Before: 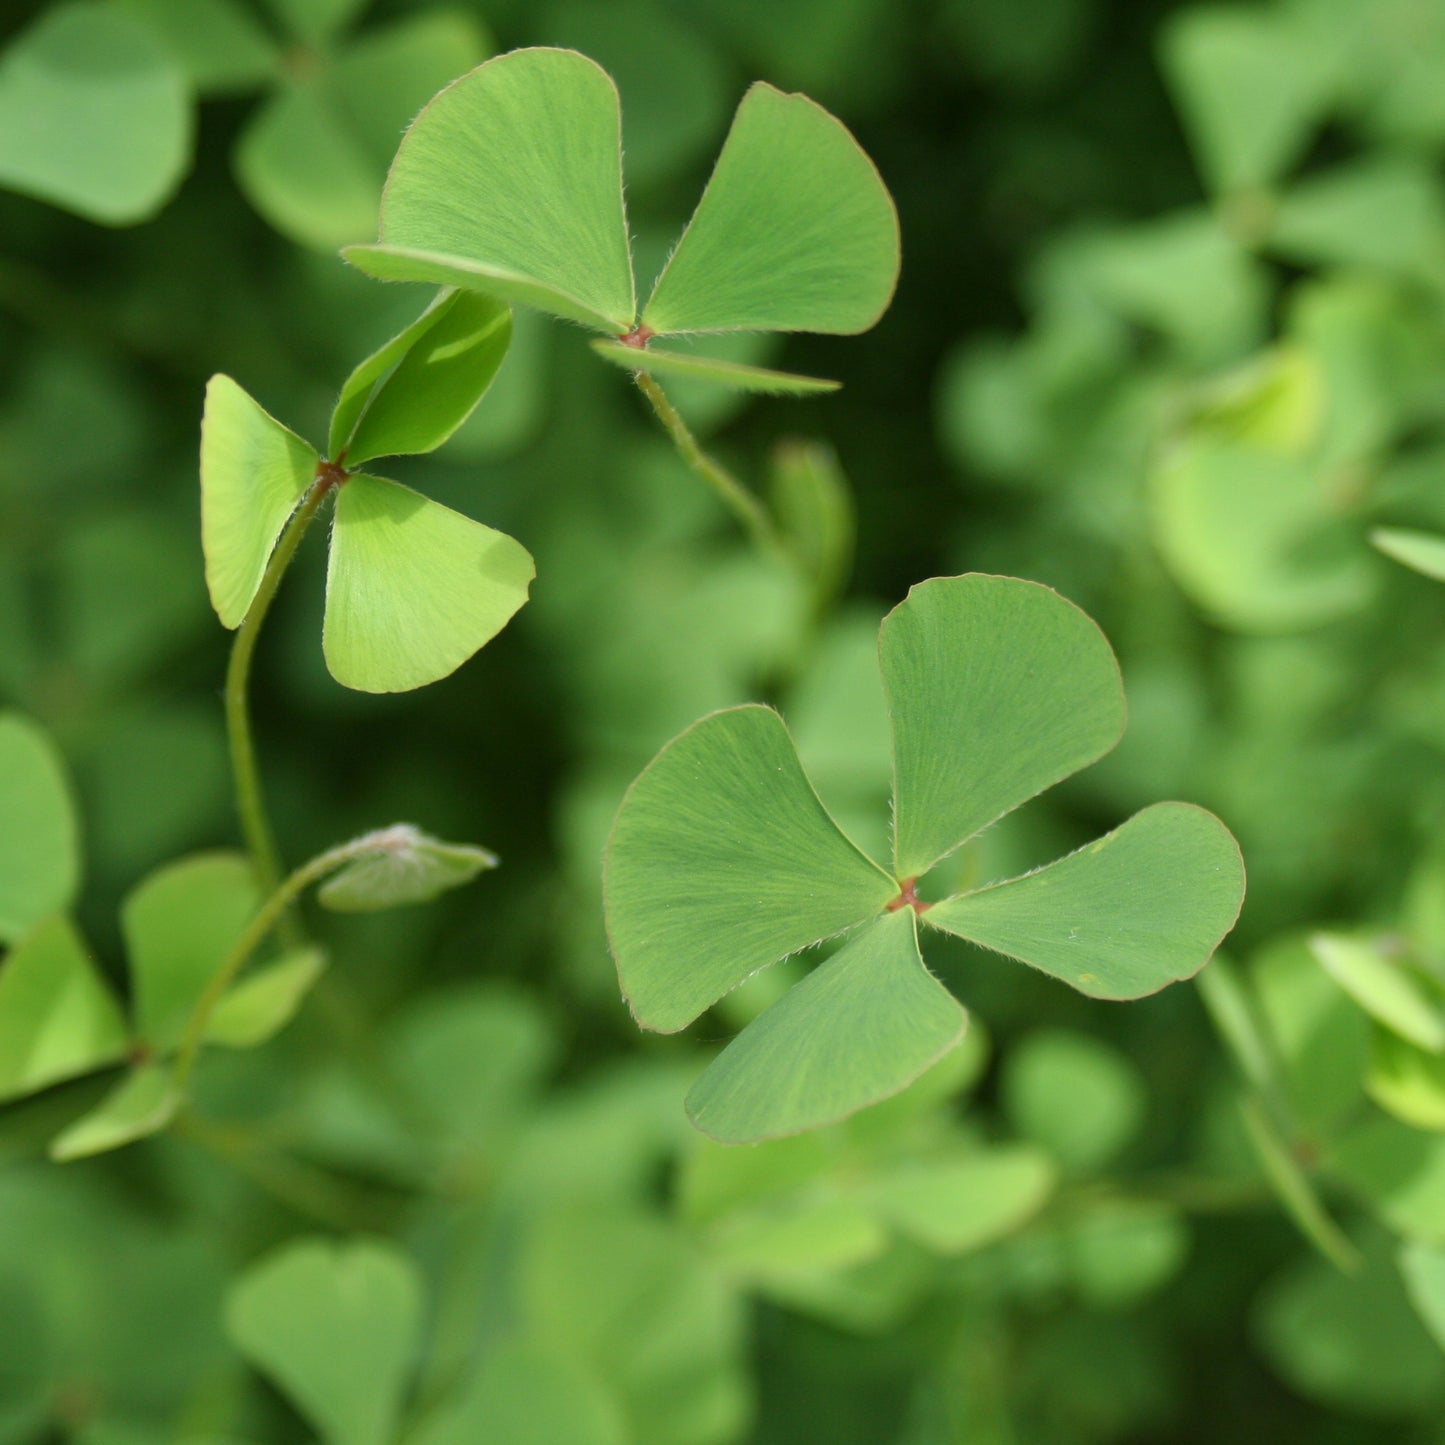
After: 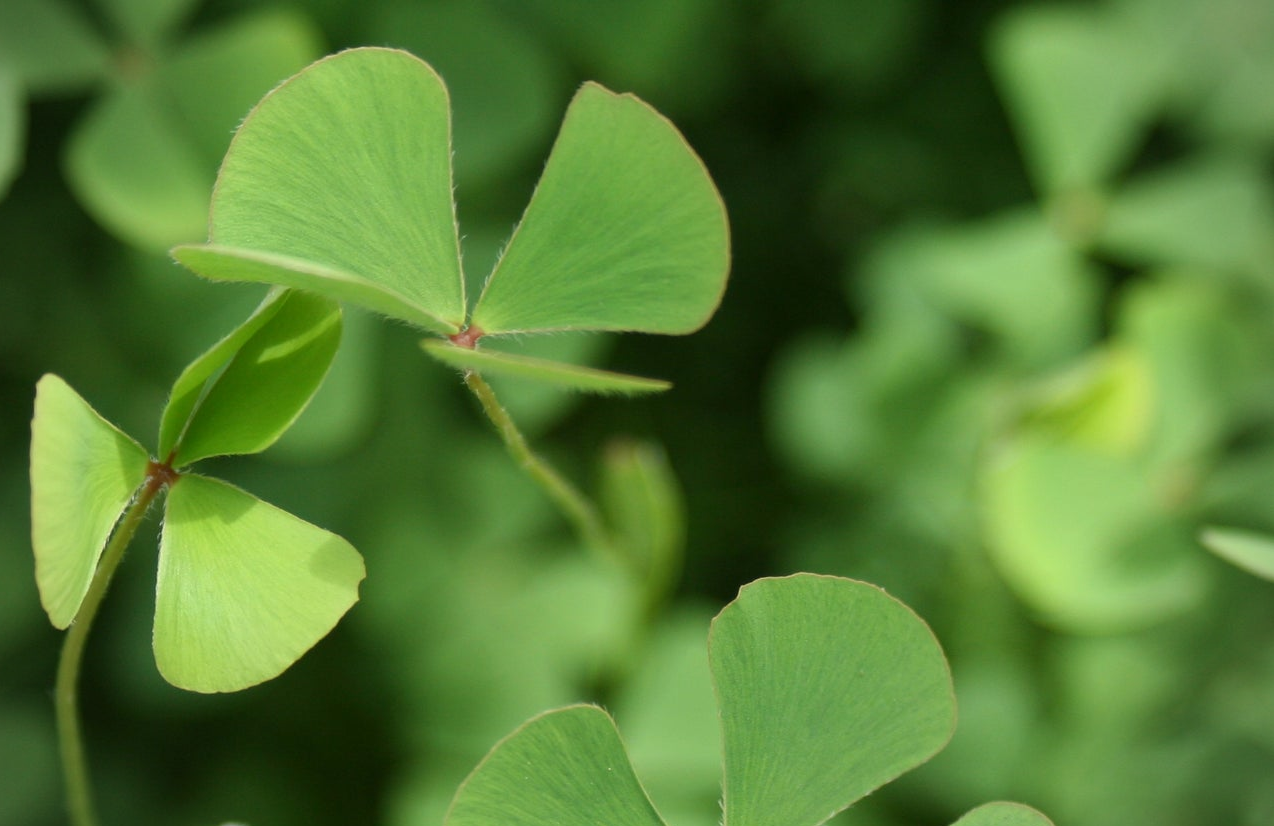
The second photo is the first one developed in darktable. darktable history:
vignetting: fall-off radius 81.94%
crop and rotate: left 11.812%, bottom 42.776%
